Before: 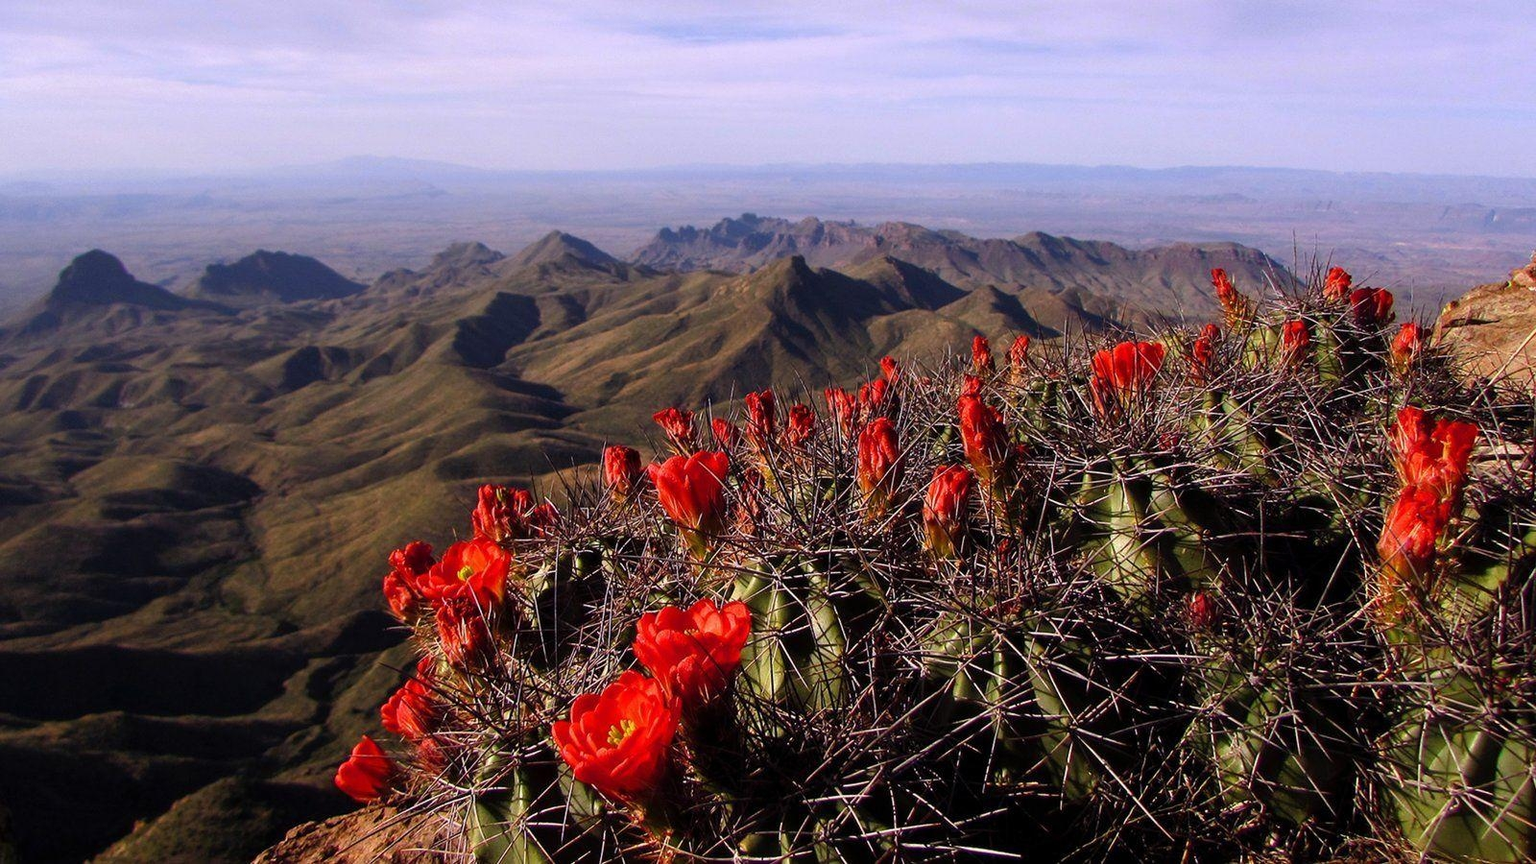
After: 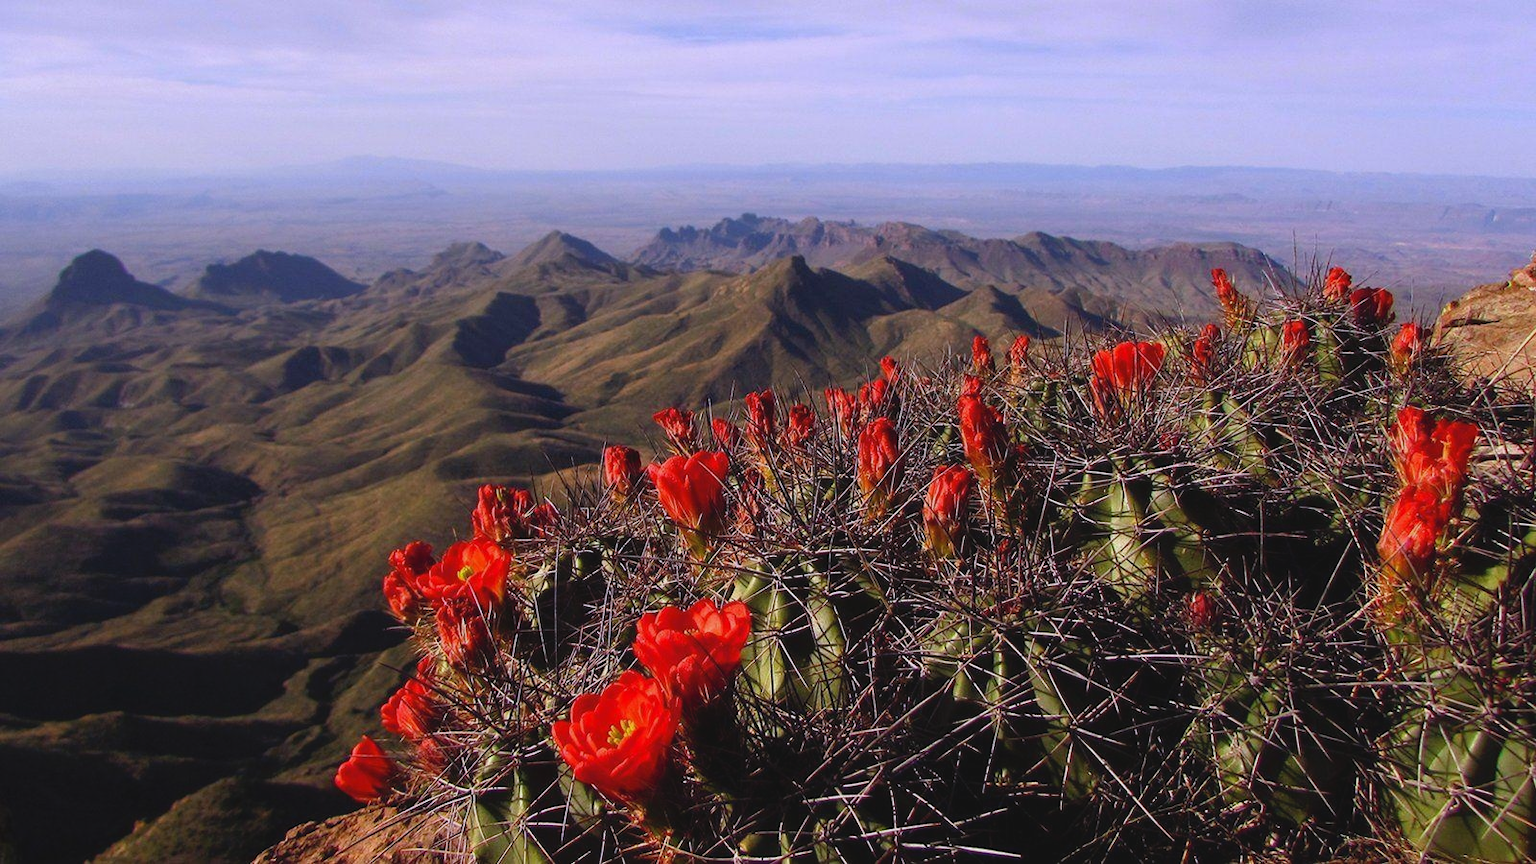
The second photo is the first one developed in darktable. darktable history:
white balance: red 0.983, blue 1.036
rotate and perspective: crop left 0, crop top 0
contrast brightness saturation: contrast -0.11
